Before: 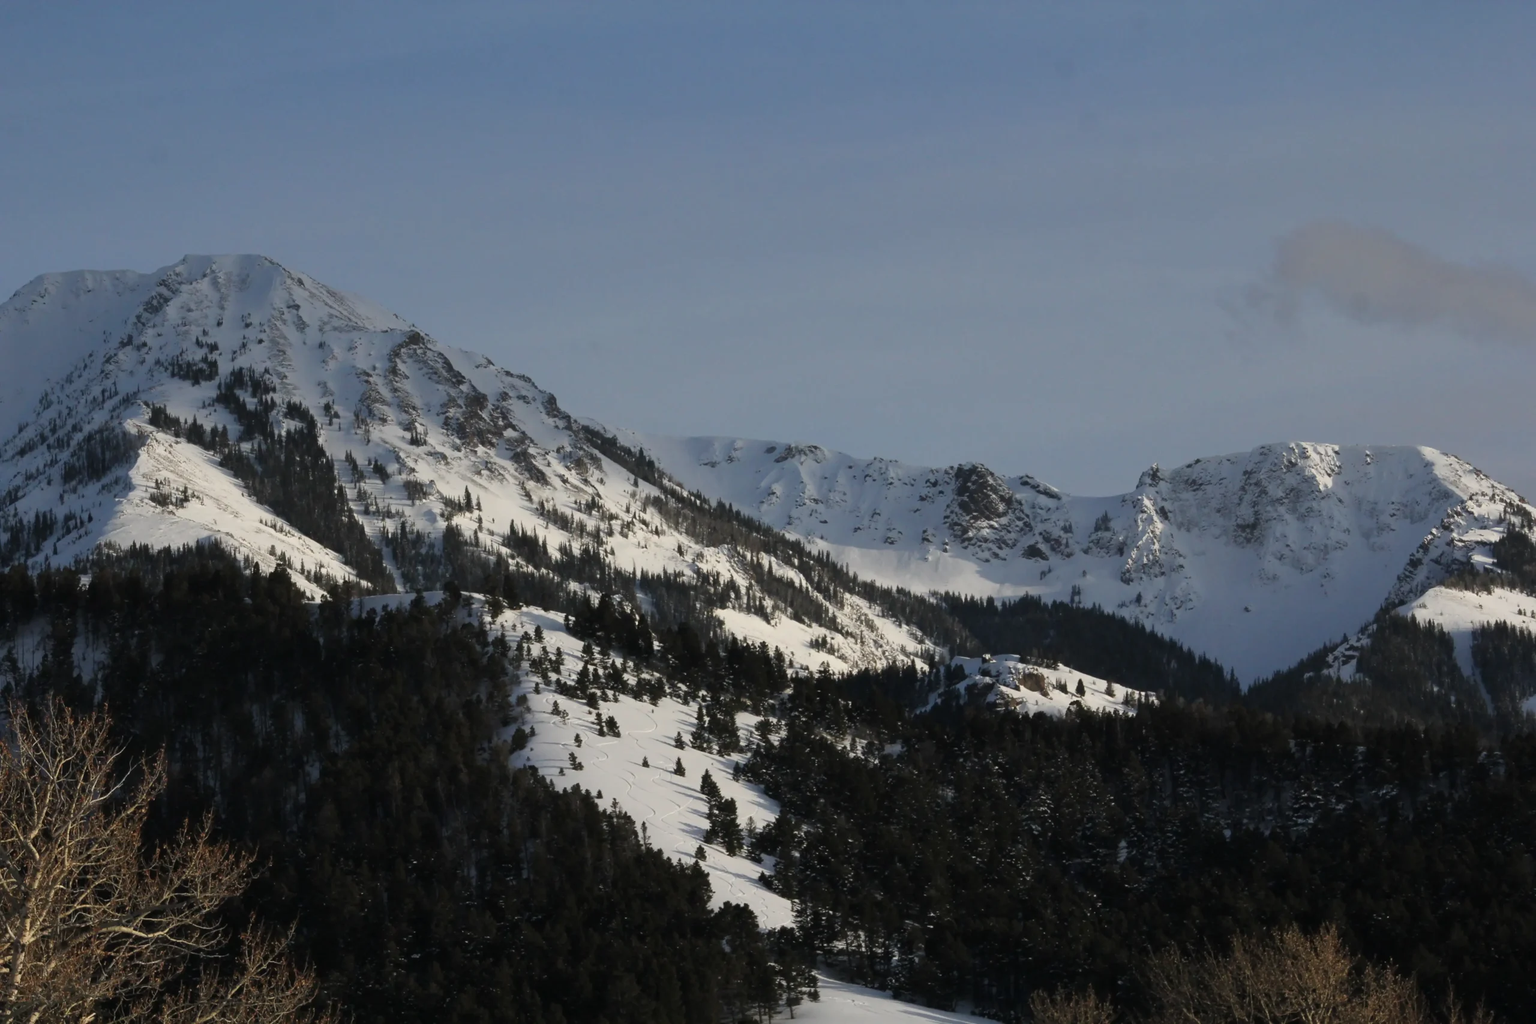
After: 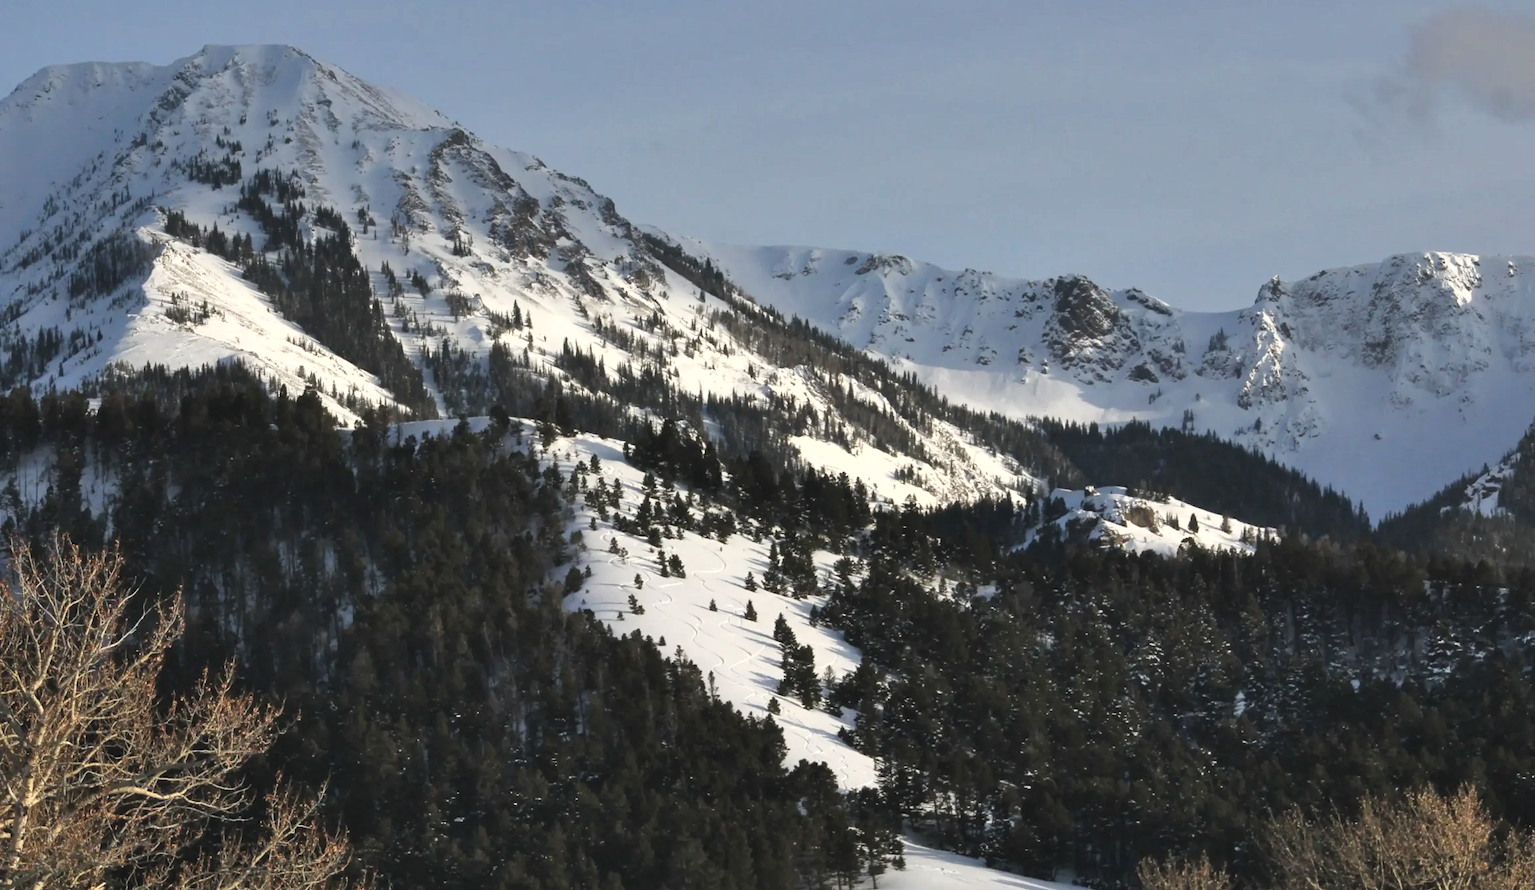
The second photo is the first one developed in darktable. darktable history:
exposure: black level correction -0.002, exposure 0.708 EV, compensate exposure bias true, compensate highlight preservation false
crop: top 20.916%, right 9.437%, bottom 0.316%
shadows and highlights: highlights color adjustment 0%, low approximation 0.01, soften with gaussian
